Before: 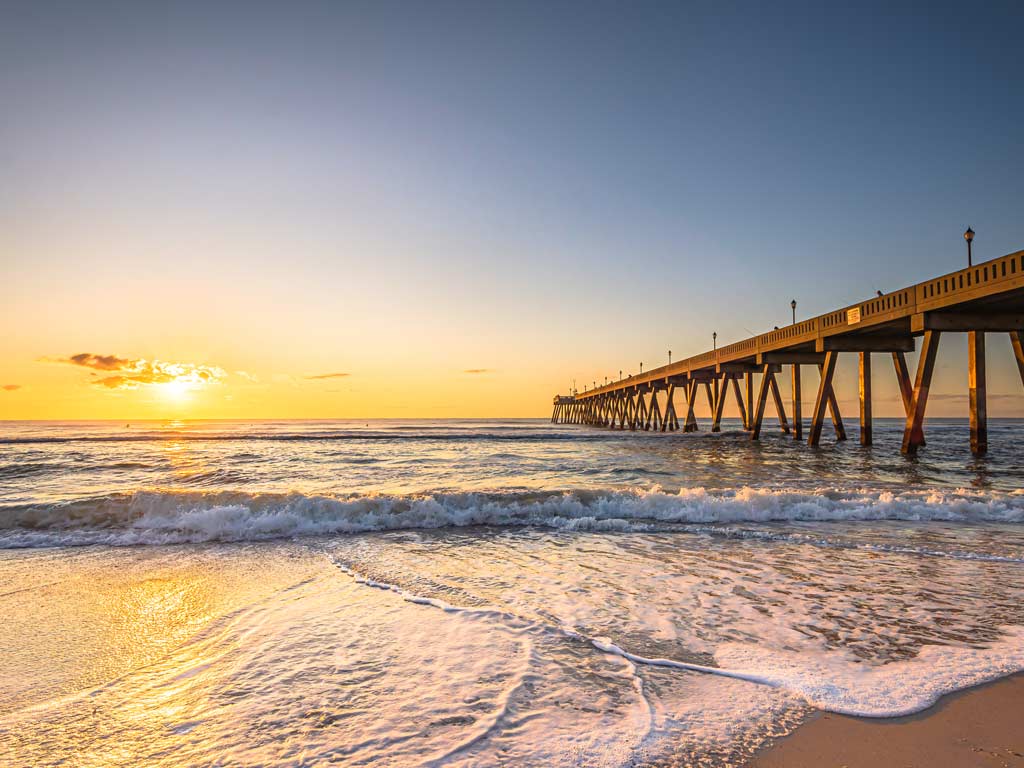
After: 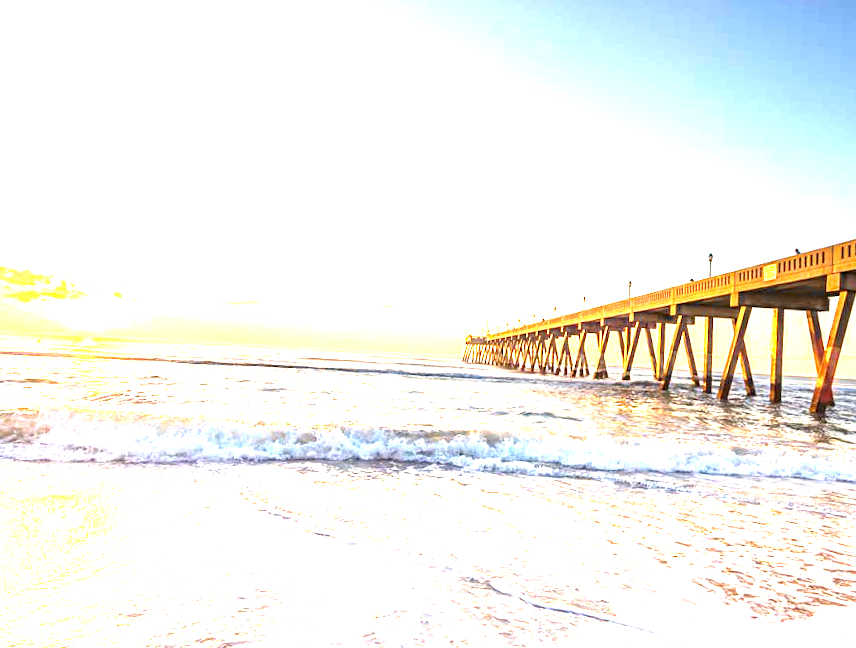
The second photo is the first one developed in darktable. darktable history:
exposure: black level correction 0.001, exposure 2.592 EV, compensate exposure bias true, compensate highlight preservation false
crop and rotate: angle -3.24°, left 5.436%, top 5.175%, right 4.705%, bottom 4.214%
